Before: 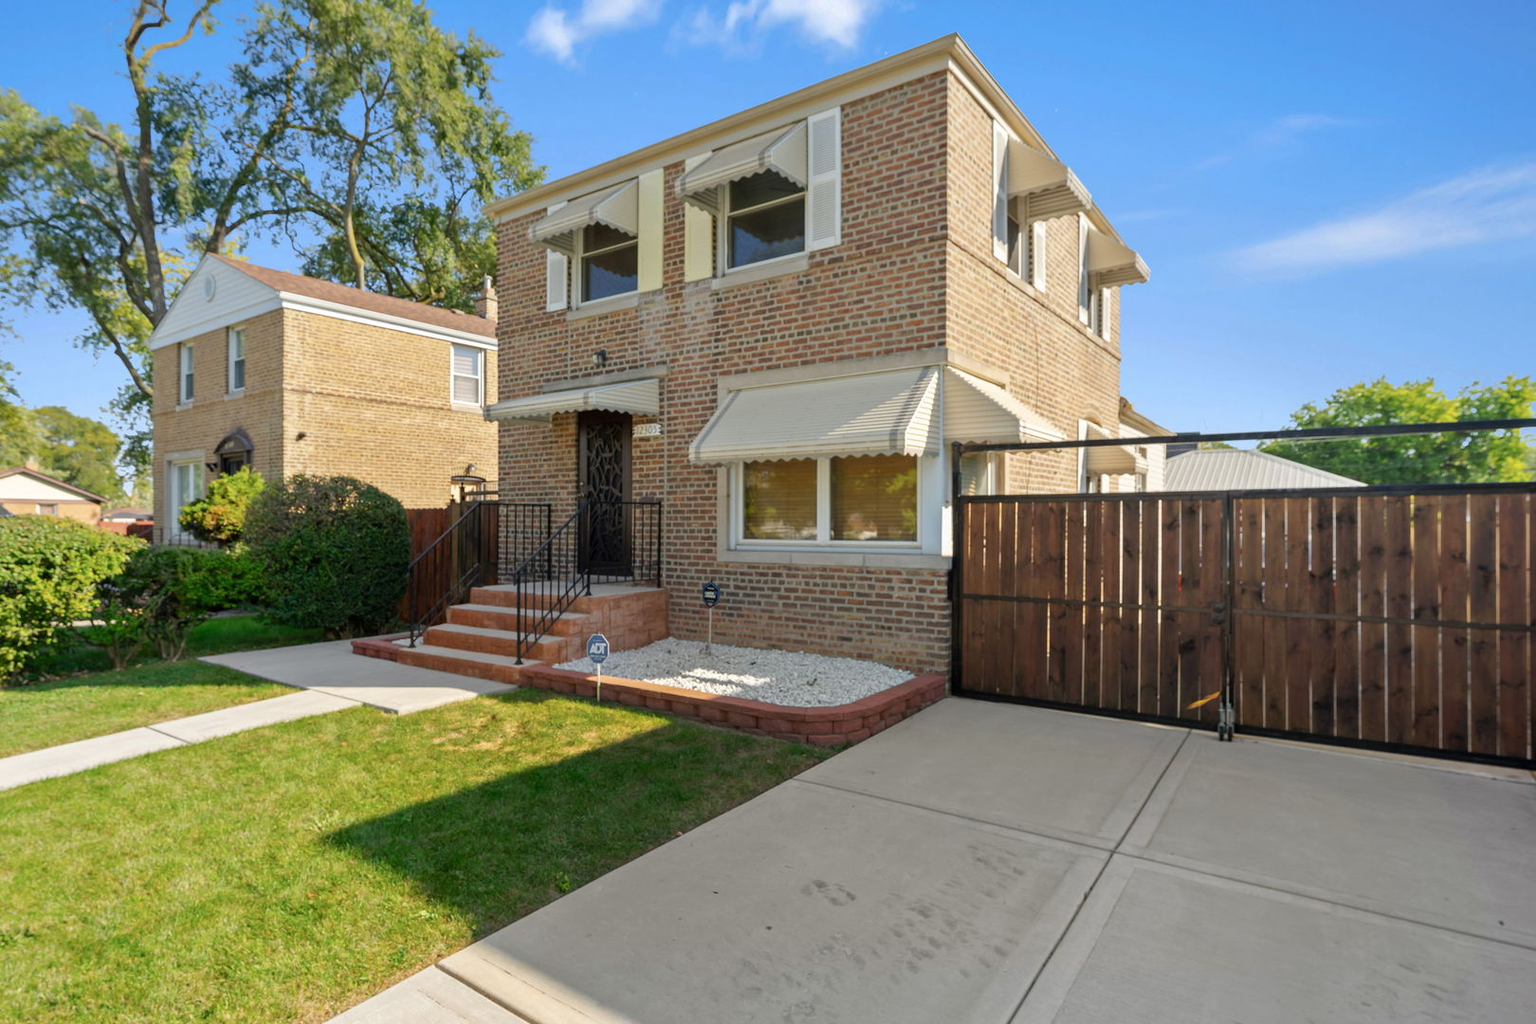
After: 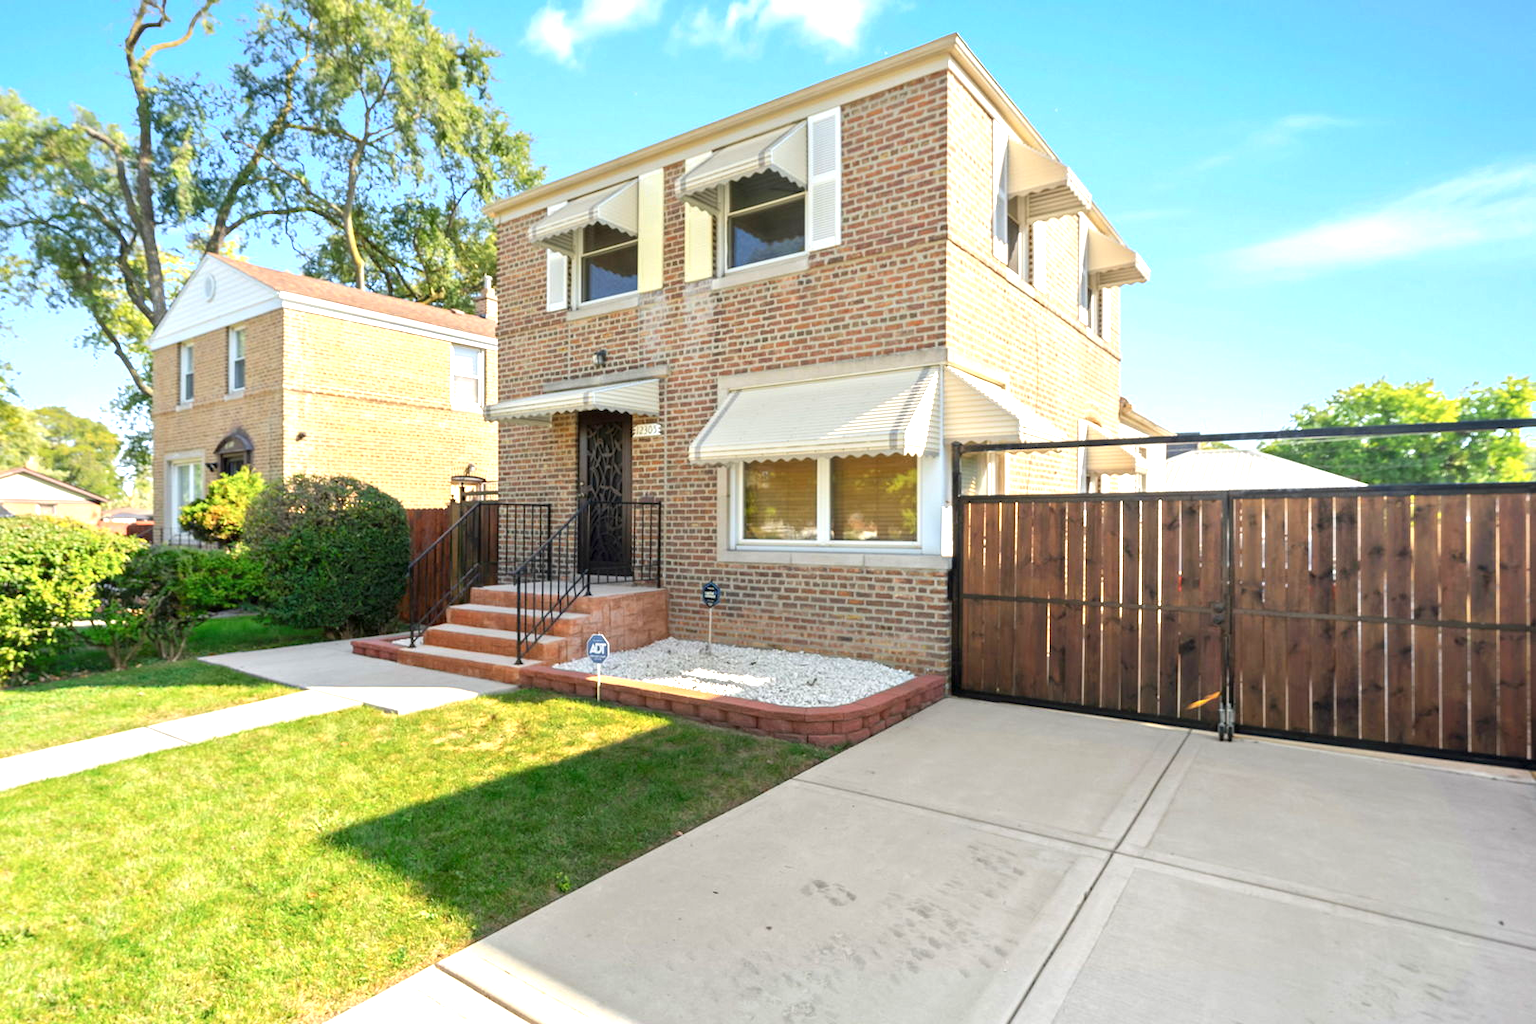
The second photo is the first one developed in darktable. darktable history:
exposure: exposure 1.068 EV, compensate highlight preservation false
